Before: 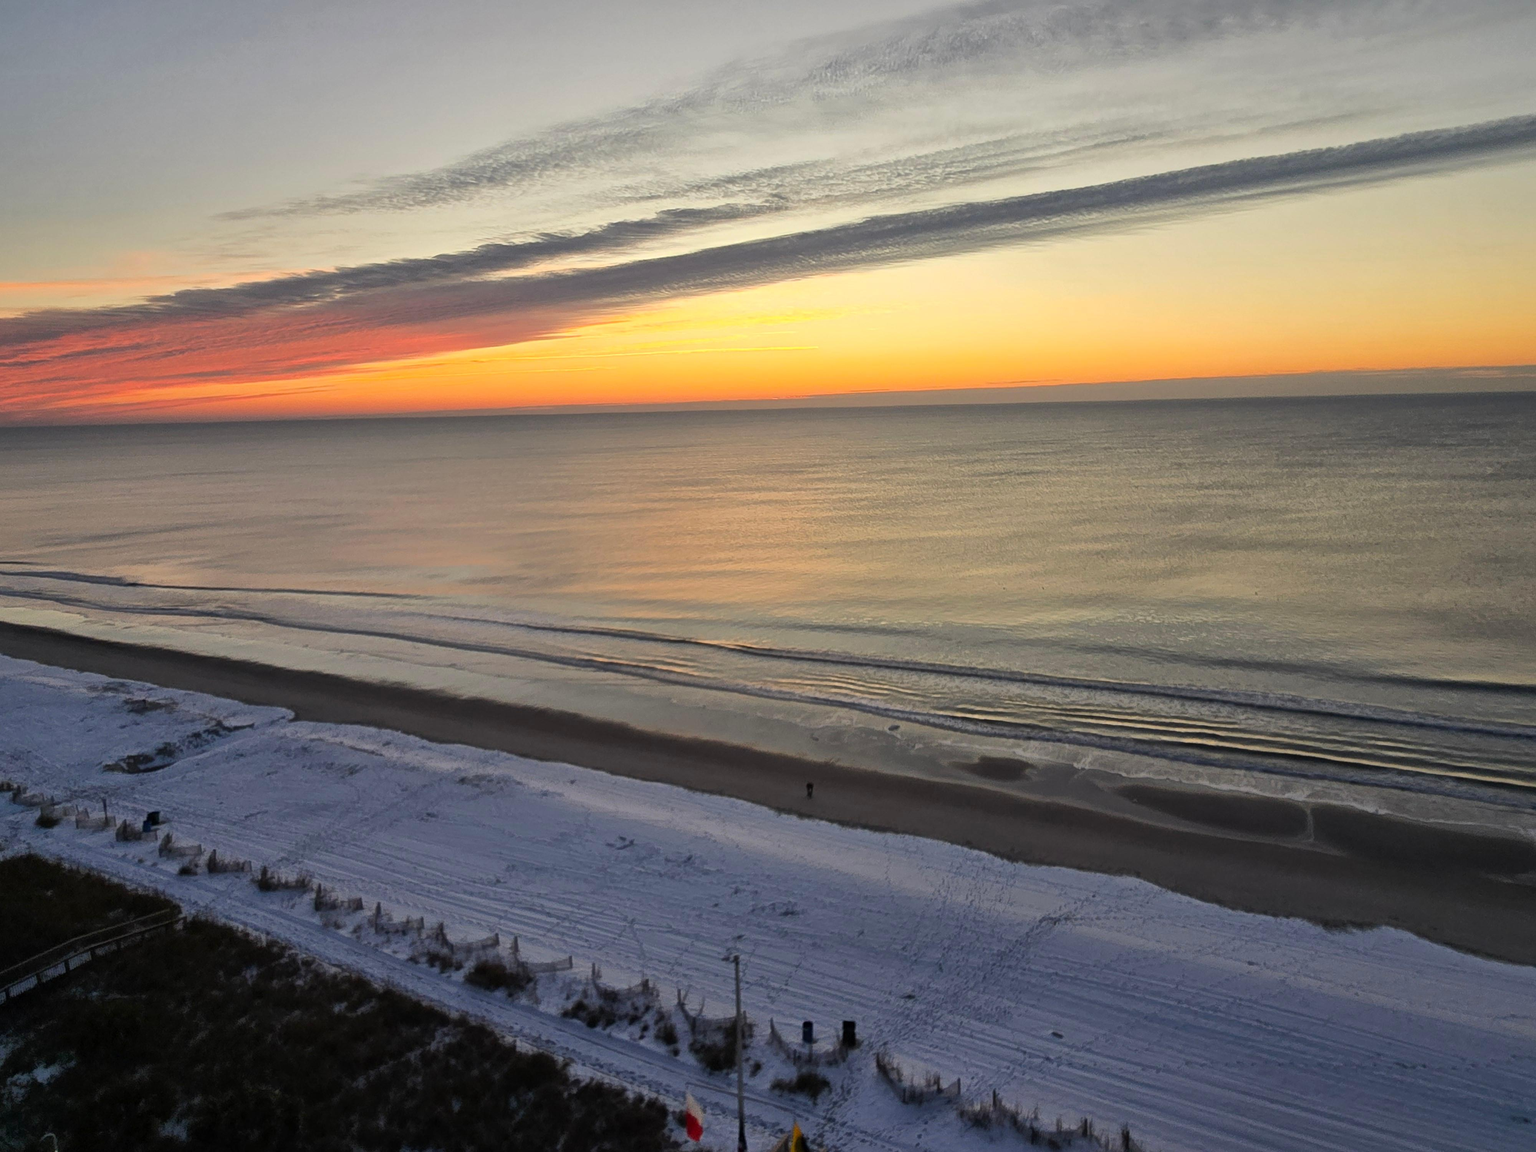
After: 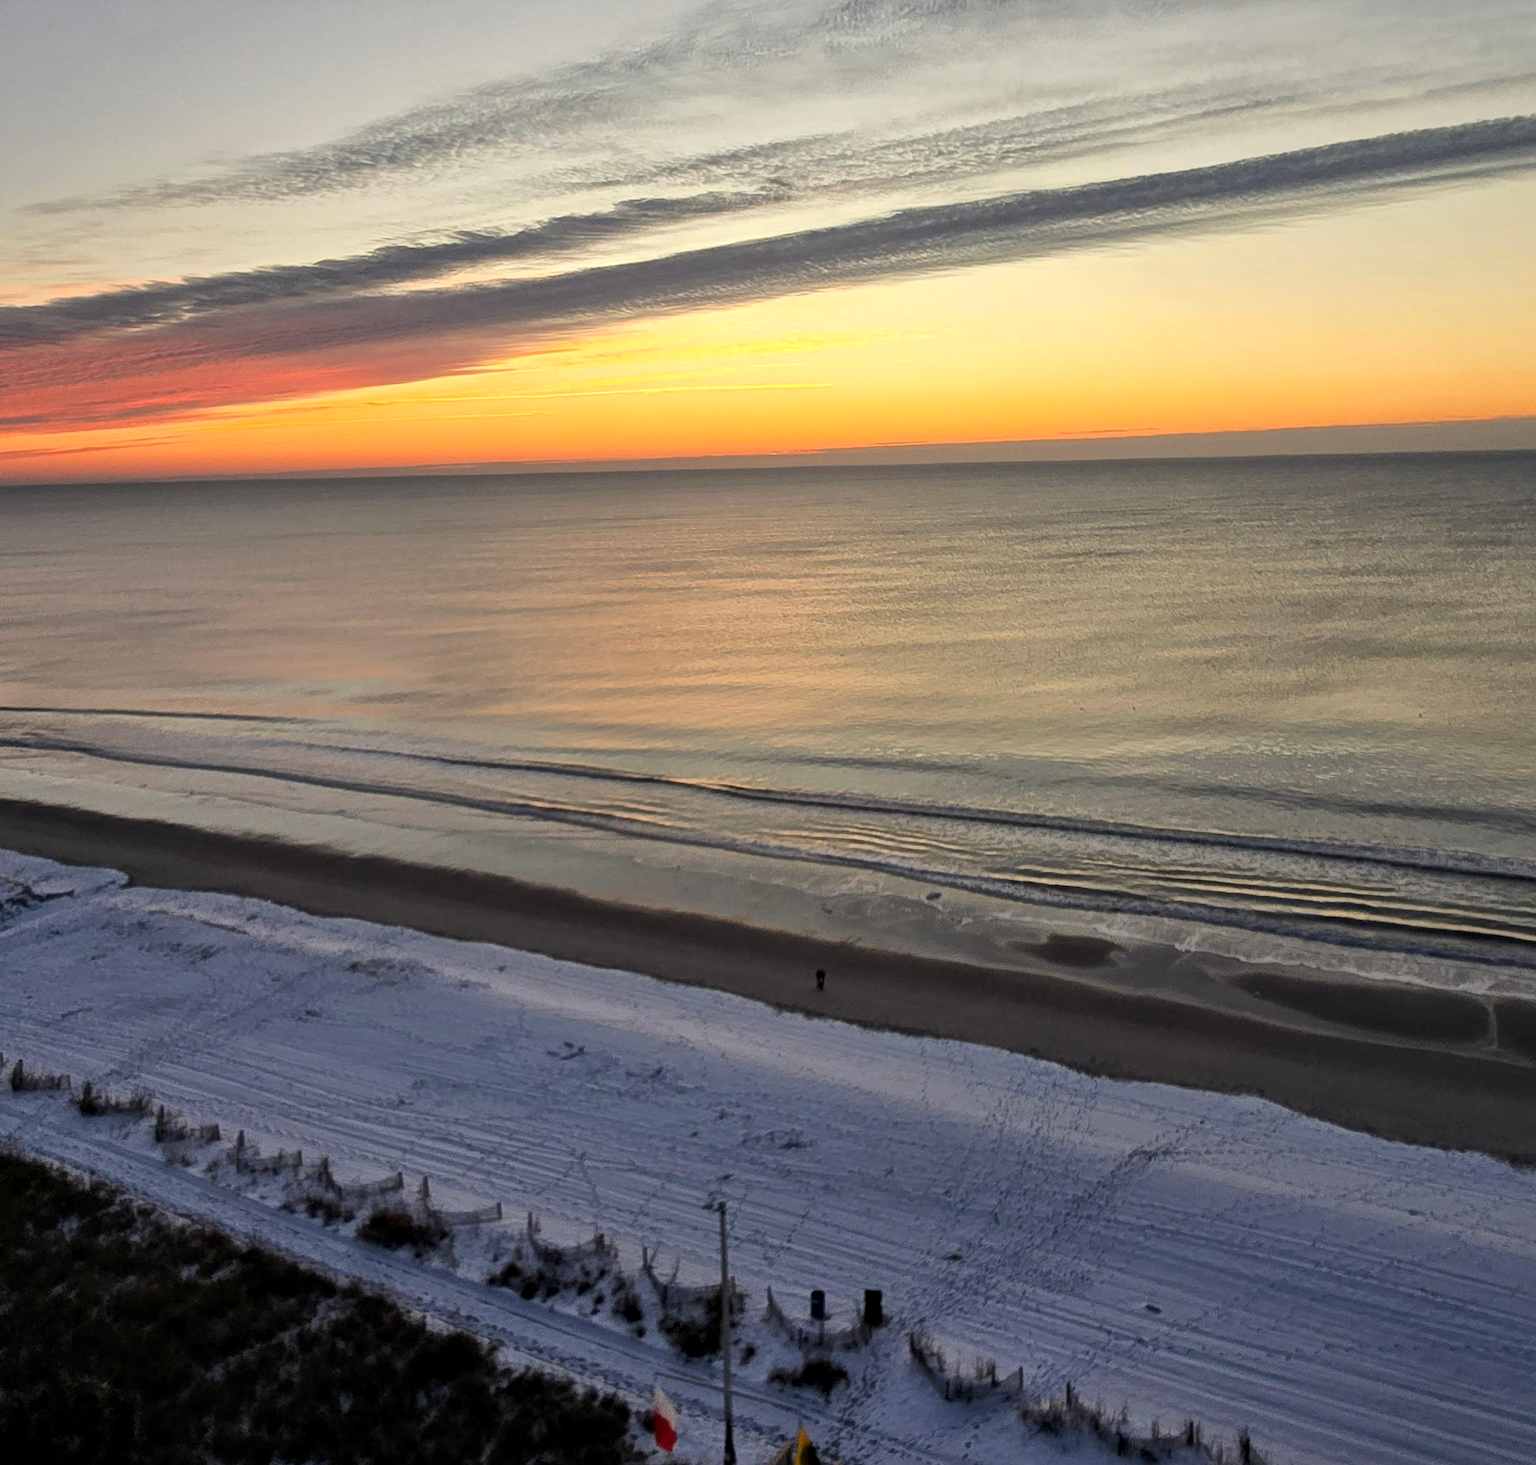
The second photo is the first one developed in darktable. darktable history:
tone equalizer: -8 EV 0.086 EV
local contrast: on, module defaults
crop and rotate: left 12.984%, top 5.323%, right 12.589%
